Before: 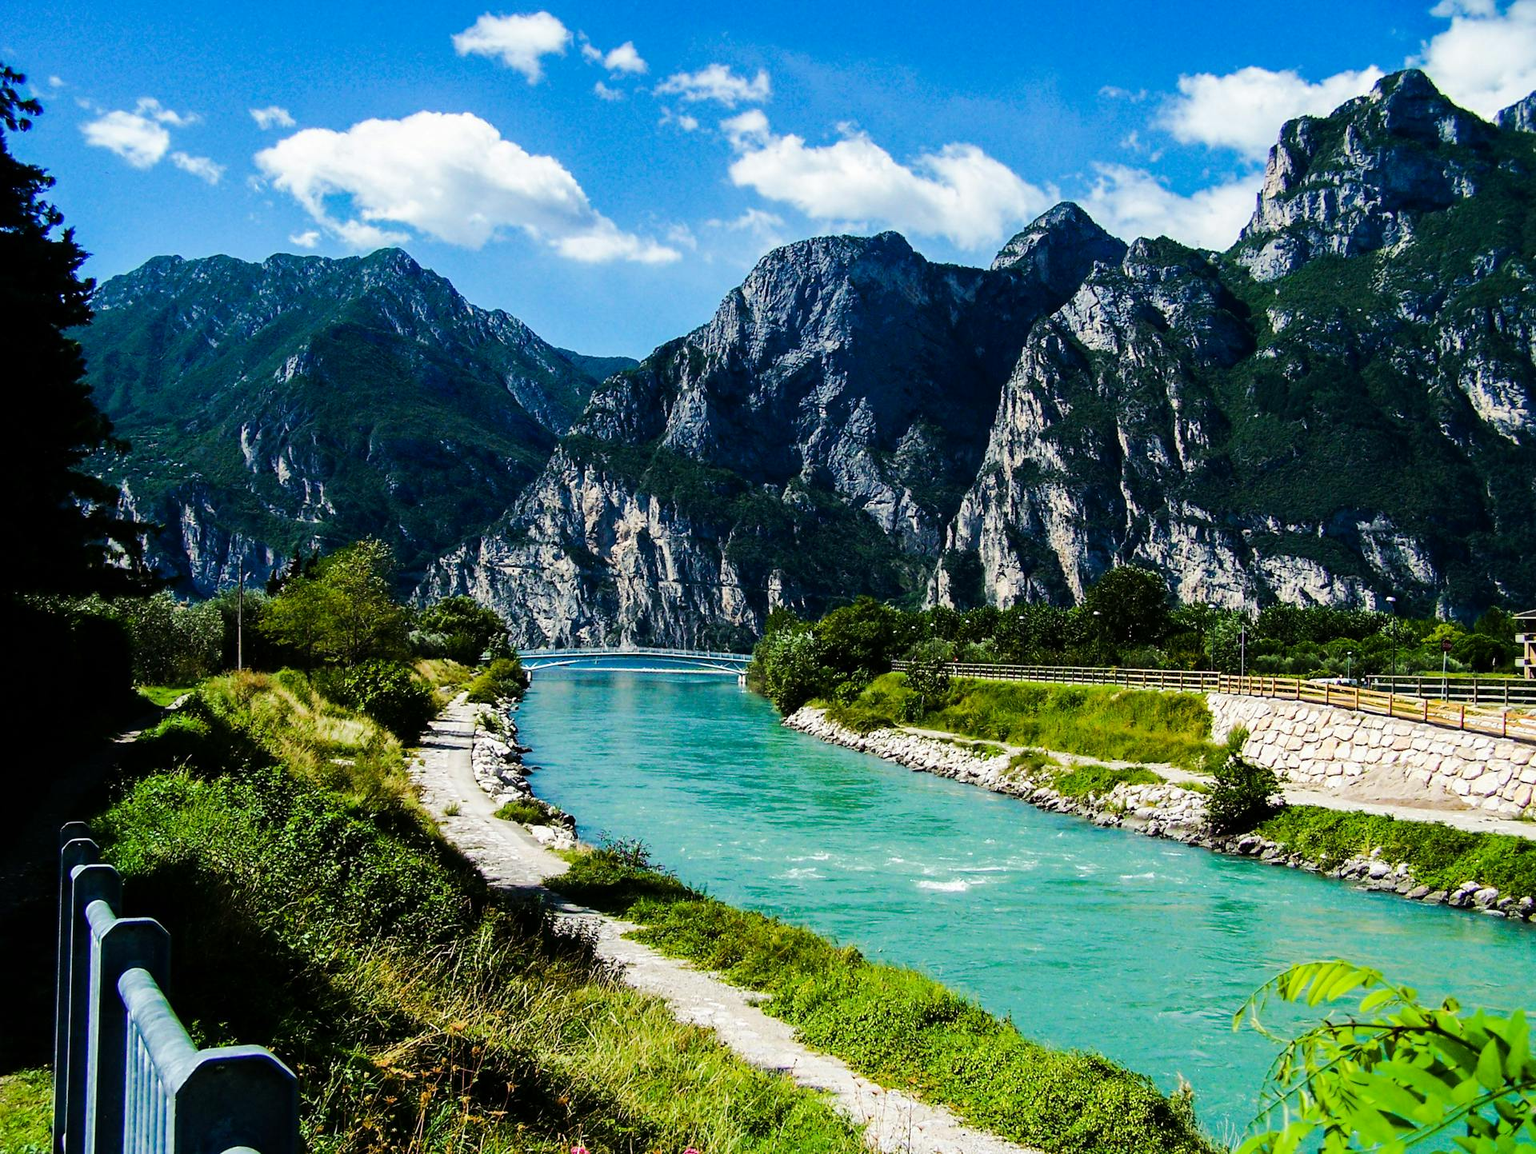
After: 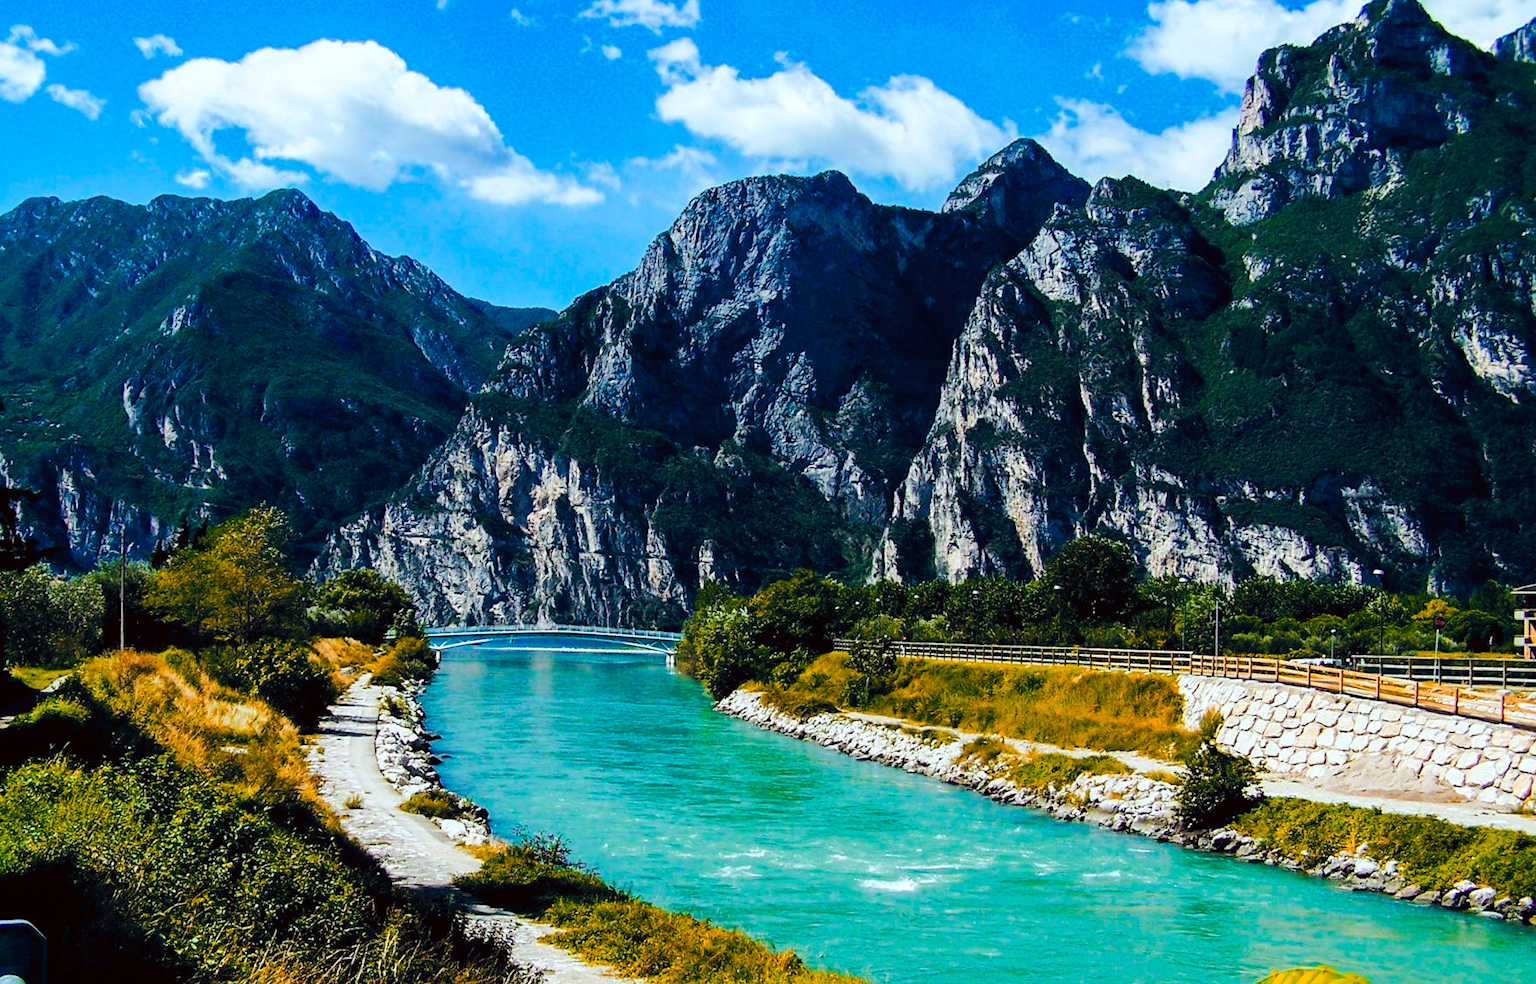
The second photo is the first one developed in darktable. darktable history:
color balance rgb: global offset › chroma 0.125%, global offset › hue 254.04°, linear chroma grading › global chroma 14.904%, perceptual saturation grading › global saturation 14.997%
crop: left 8.368%, top 6.551%, bottom 15.24%
color zones: curves: ch2 [(0, 0.5) (0.143, 0.5) (0.286, 0.416) (0.429, 0.5) (0.571, 0.5) (0.714, 0.5) (0.857, 0.5) (1, 0.5)]
color correction: highlights a* -3.09, highlights b* -6.32, shadows a* 3.14, shadows b* 5.54
